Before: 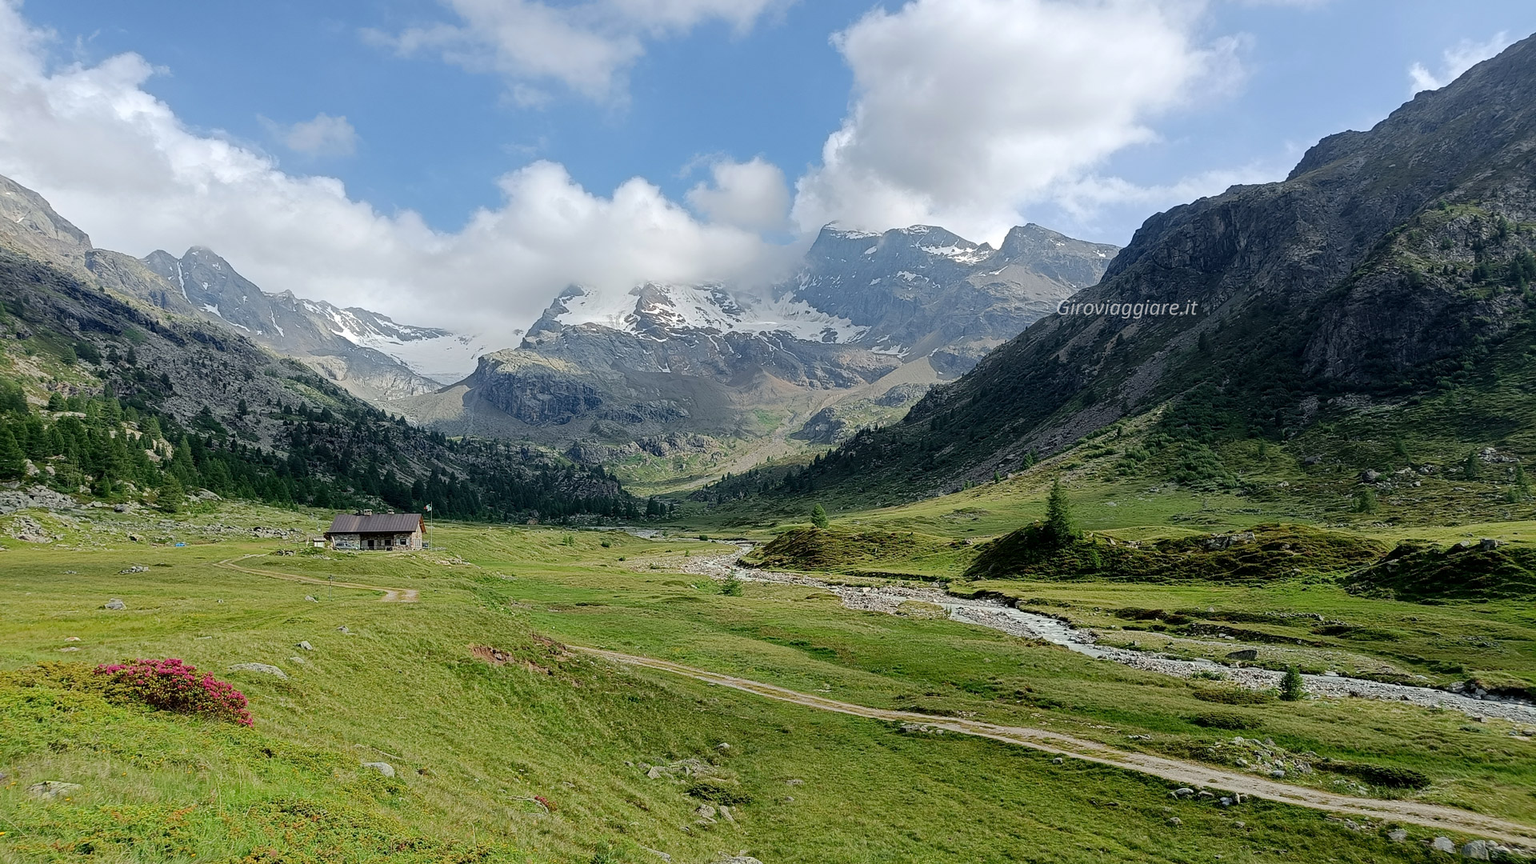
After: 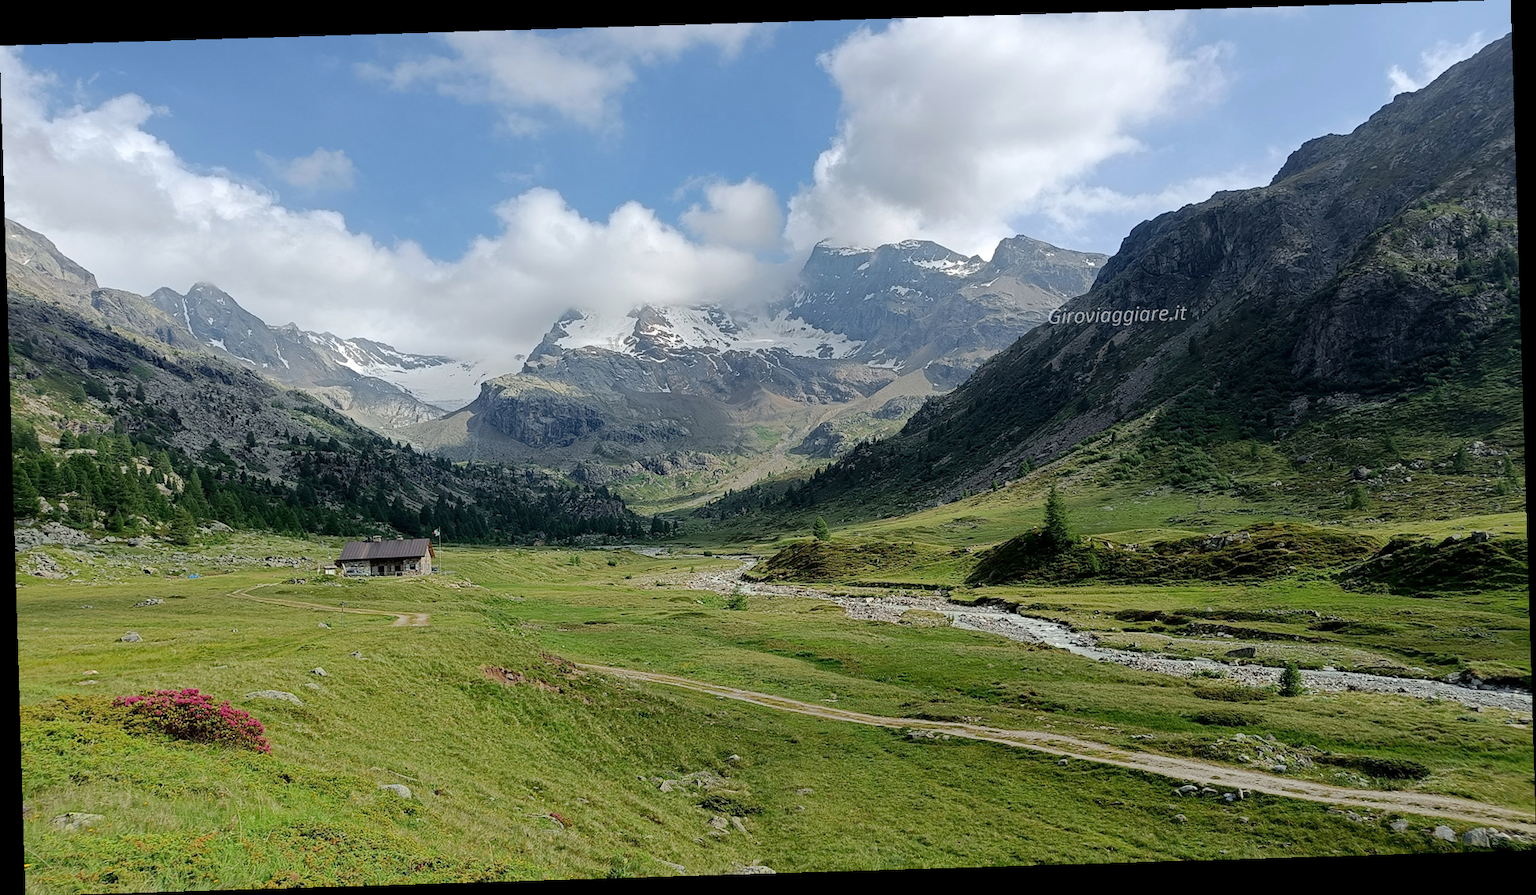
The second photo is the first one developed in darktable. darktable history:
rotate and perspective: rotation -1.75°, automatic cropping off
levels: levels [0, 0.51, 1]
